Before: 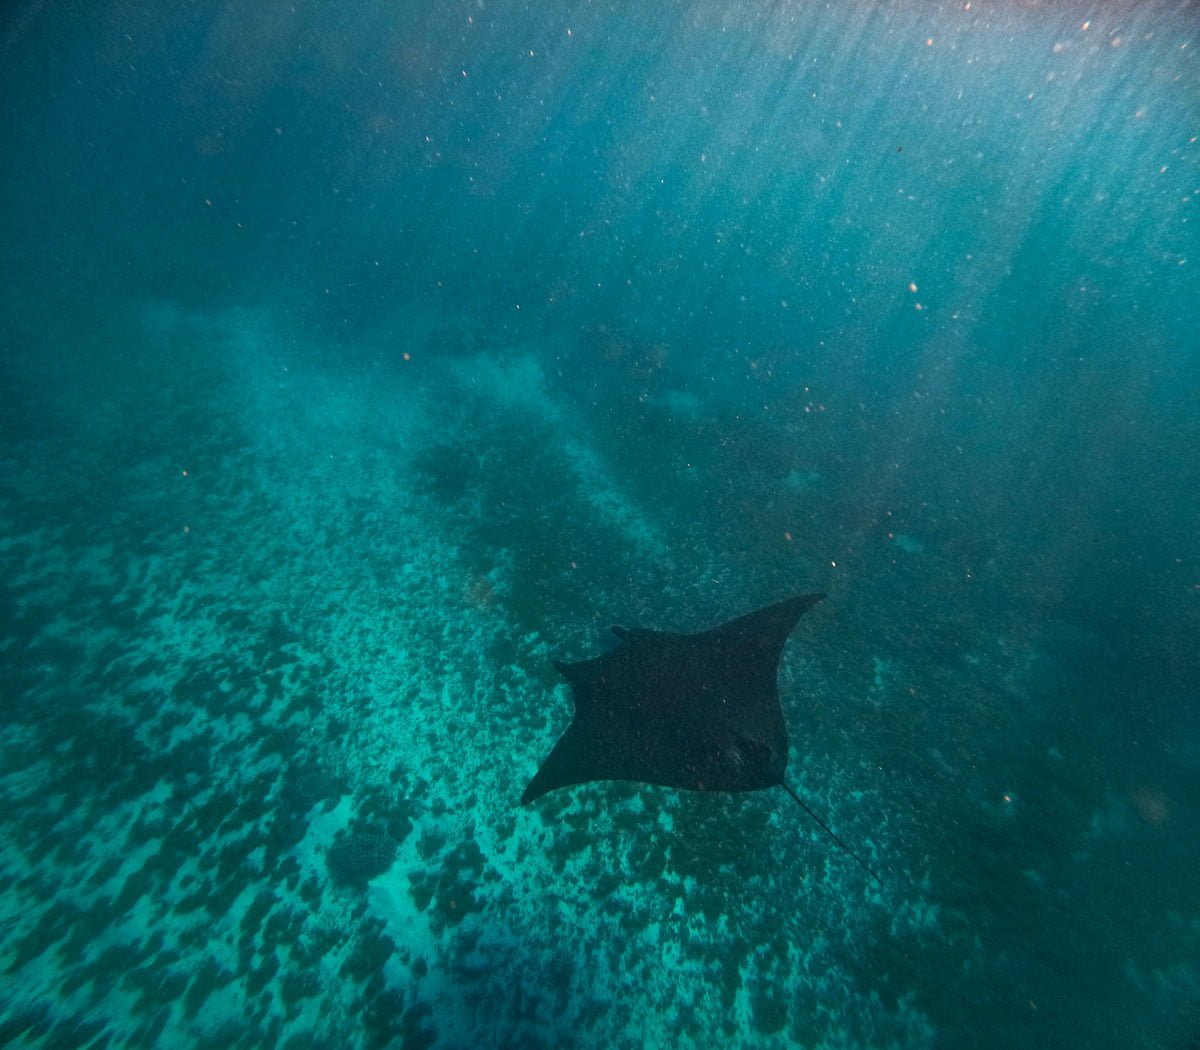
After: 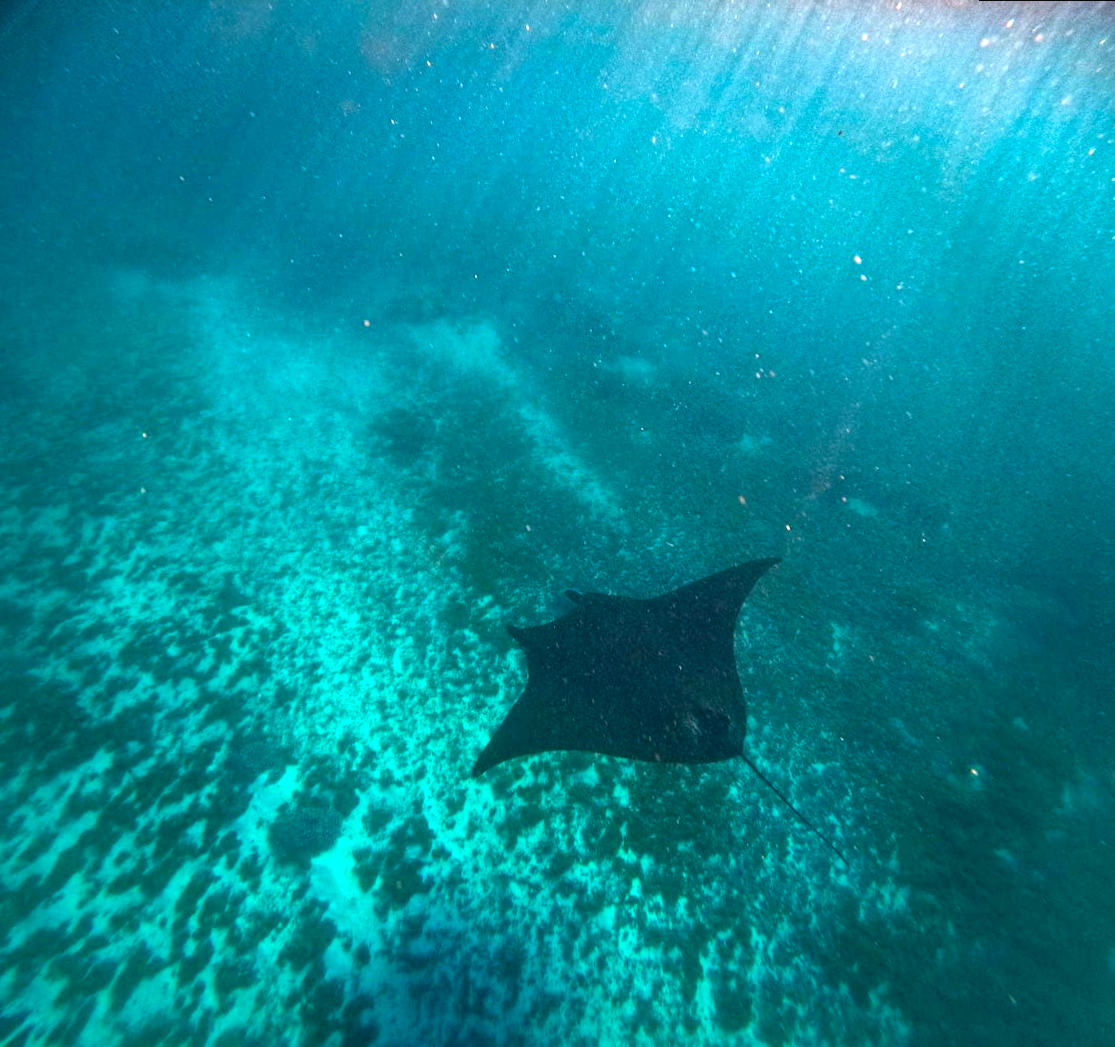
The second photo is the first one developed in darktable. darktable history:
rotate and perspective: rotation 0.215°, lens shift (vertical) -0.139, crop left 0.069, crop right 0.939, crop top 0.002, crop bottom 0.996
local contrast: on, module defaults
contrast brightness saturation: contrast 0.04, saturation 0.16
exposure: exposure 1 EV, compensate highlight preservation false
